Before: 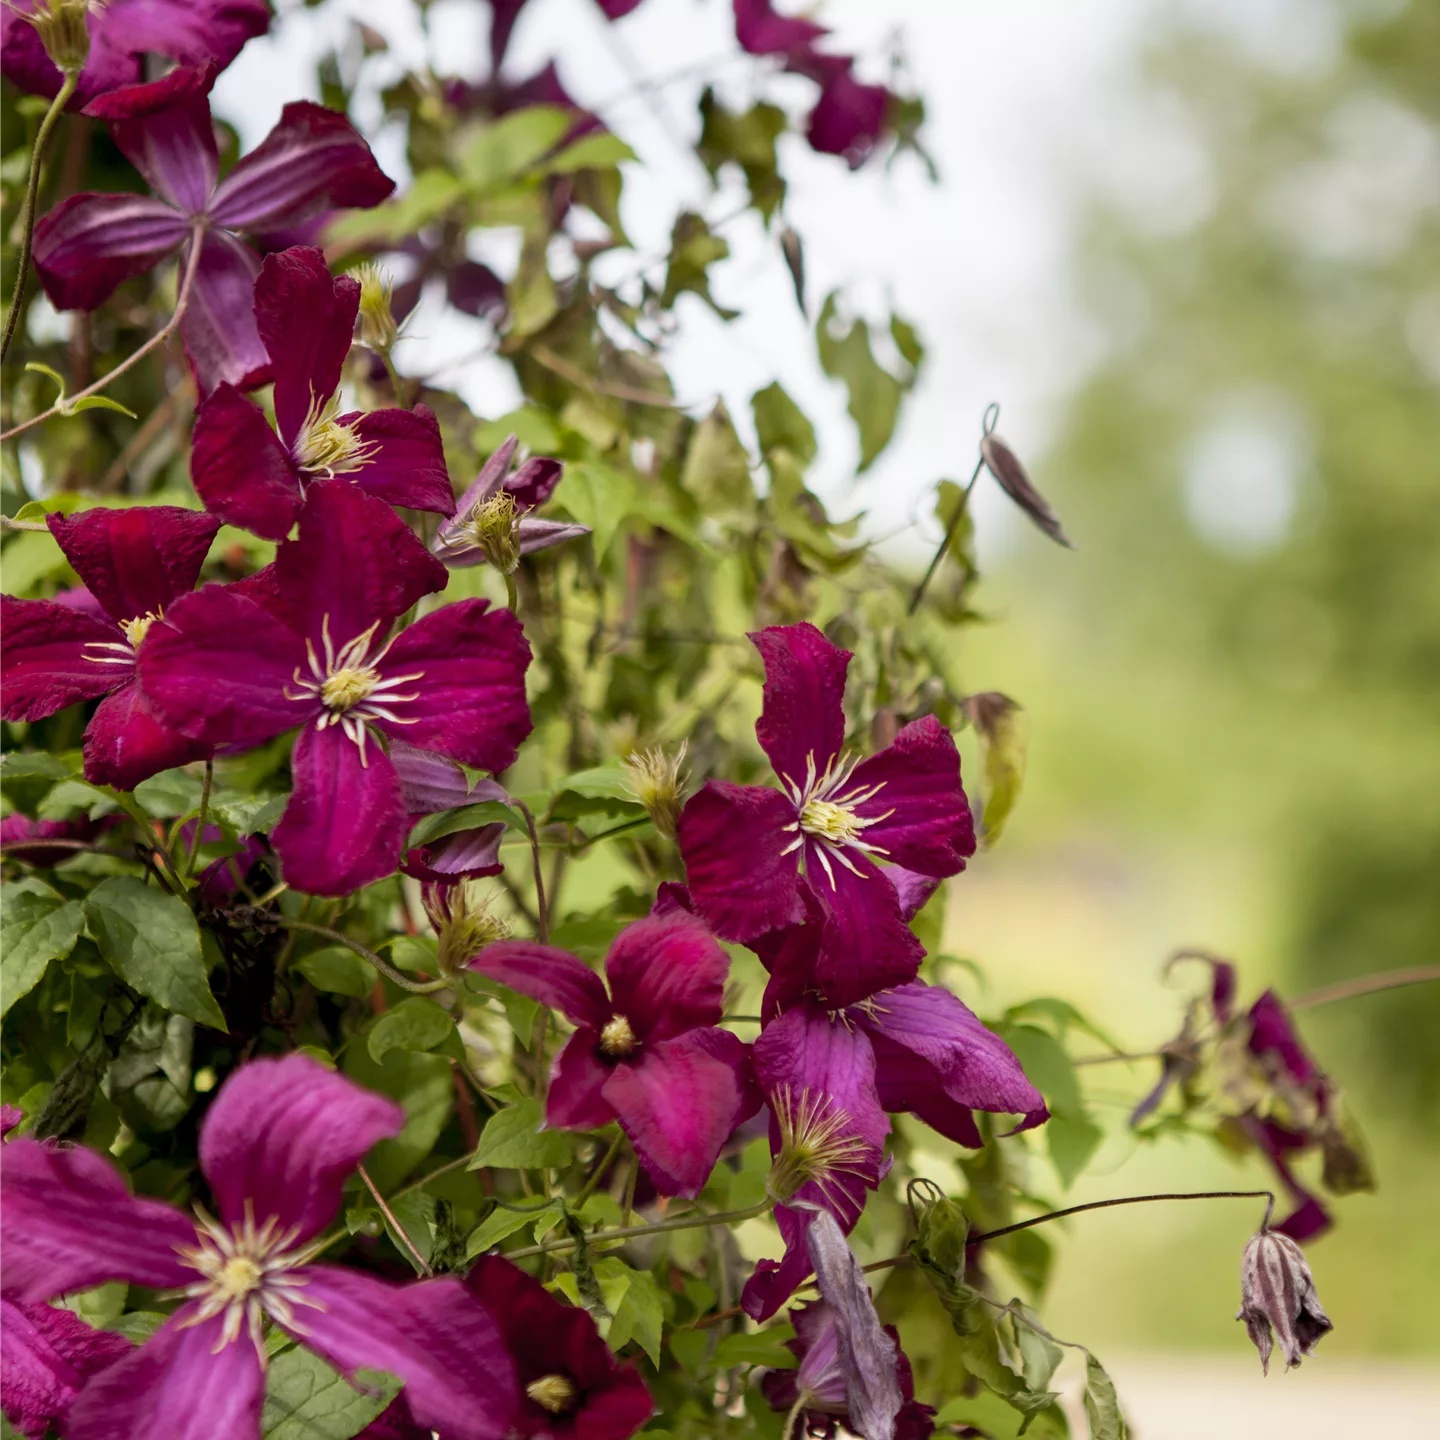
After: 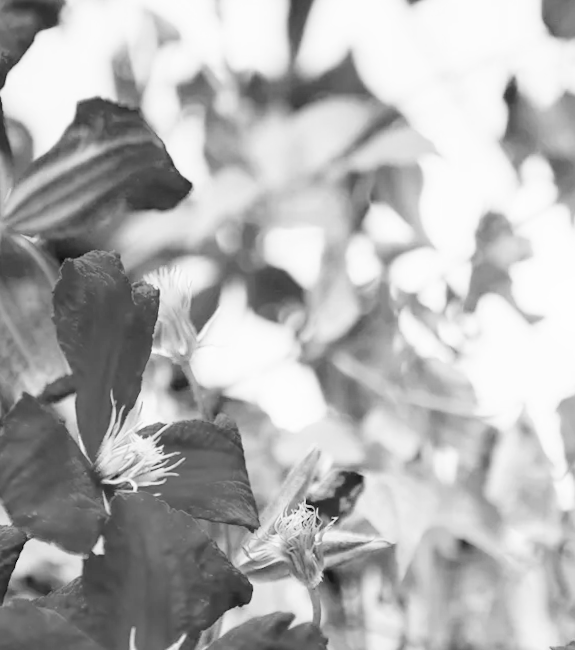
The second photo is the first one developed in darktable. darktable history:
exposure: black level correction 0, exposure 1.9 EV, compensate highlight preservation false
rotate and perspective: rotation 0.074°, lens shift (vertical) 0.096, lens shift (horizontal) -0.041, crop left 0.043, crop right 0.952, crop top 0.024, crop bottom 0.979
filmic rgb: black relative exposure -7.65 EV, white relative exposure 4.56 EV, hardness 3.61, color science v6 (2022)
crop and rotate: left 10.817%, top 0.062%, right 47.194%, bottom 53.626%
color correction: highlights a* -9.73, highlights b* -21.22
bloom: size 3%, threshold 100%, strength 0%
monochrome: on, module defaults
